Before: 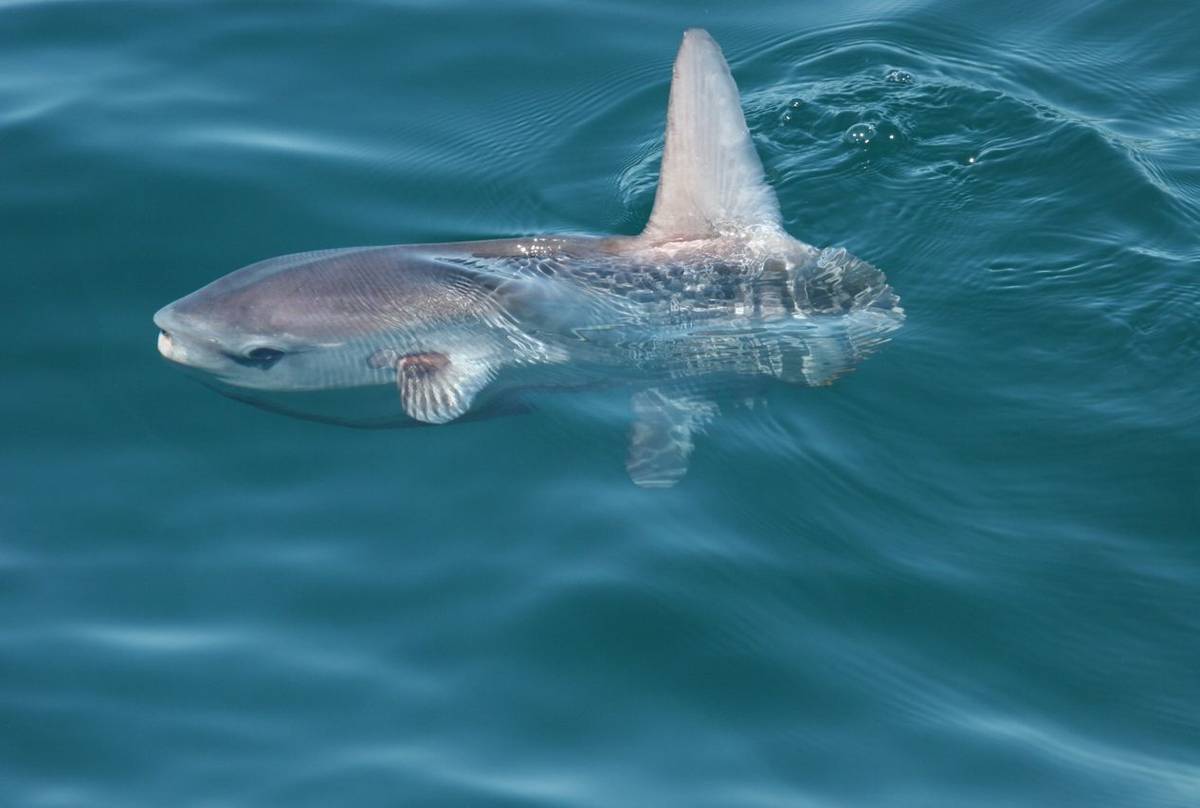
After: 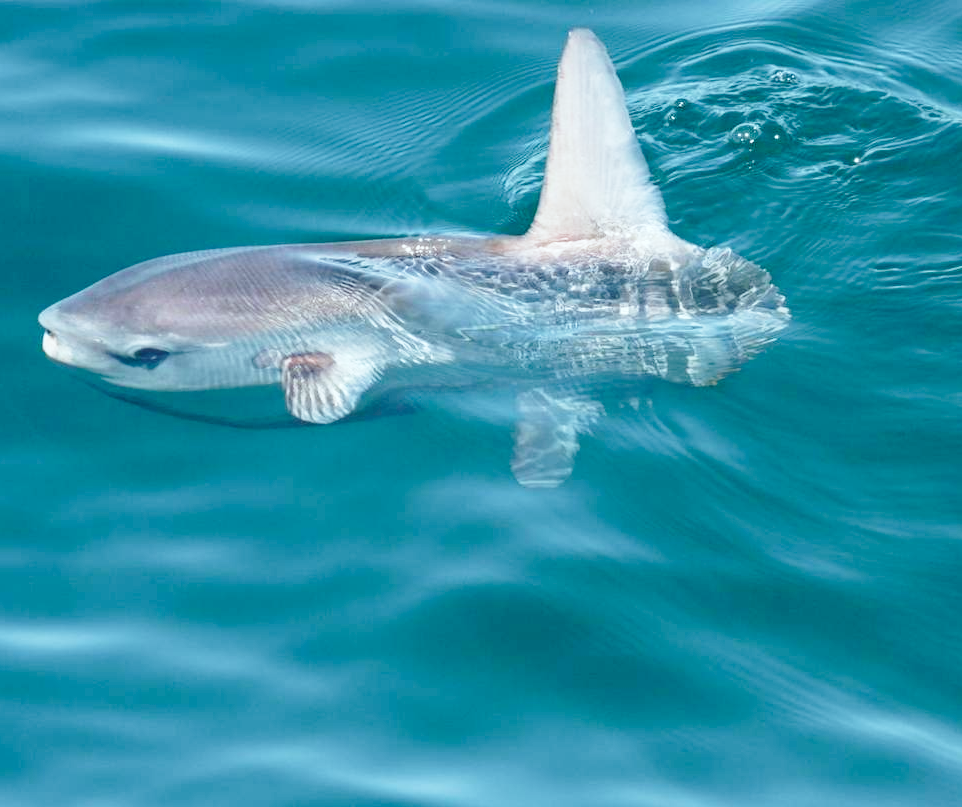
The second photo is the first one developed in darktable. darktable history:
crop and rotate: left 9.597%, right 10.195%
color correction: highlights a* -2.73, highlights b* -2.09, shadows a* 2.41, shadows b* 2.73
base curve: curves: ch0 [(0, 0) (0.028, 0.03) (0.121, 0.232) (0.46, 0.748) (0.859, 0.968) (1, 1)], preserve colors none
